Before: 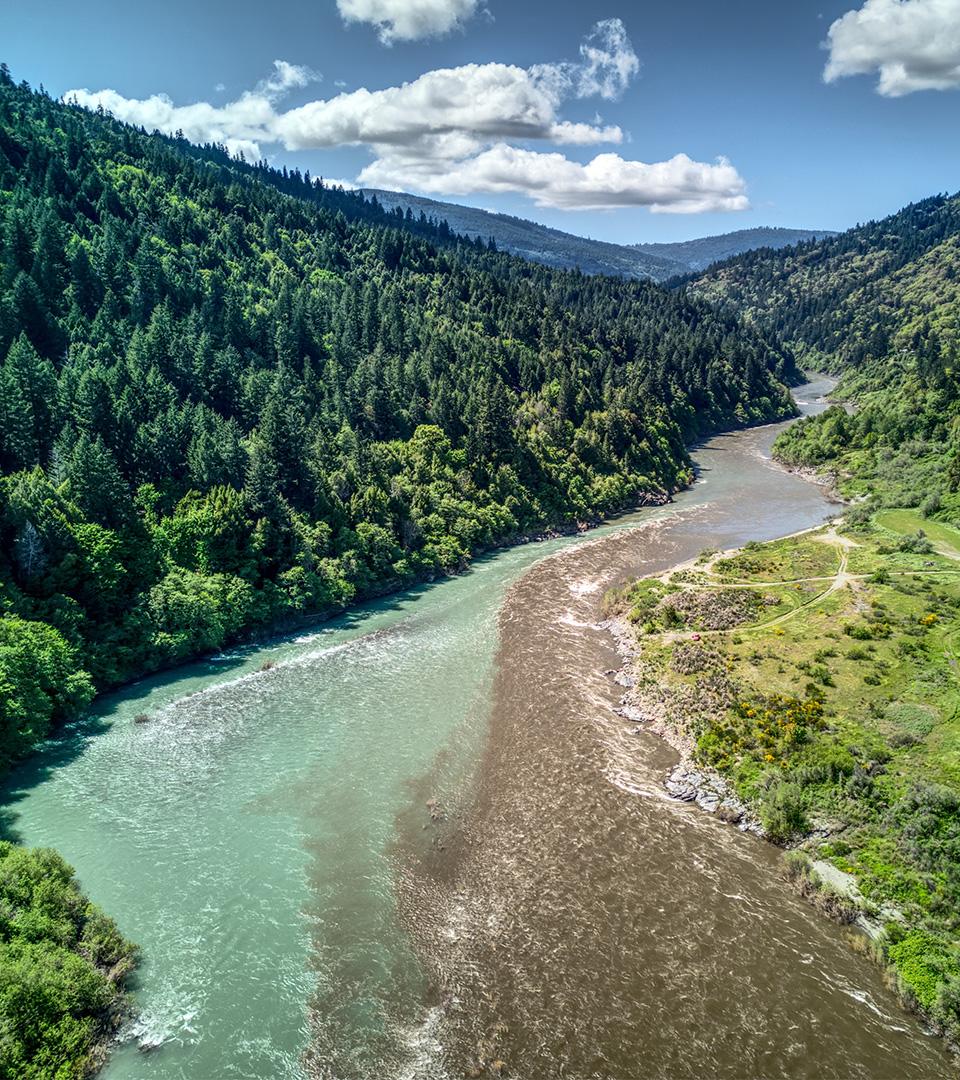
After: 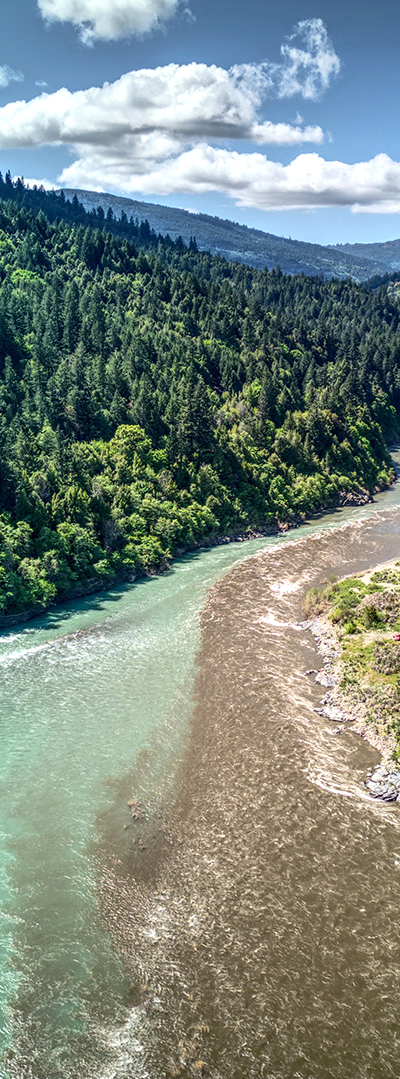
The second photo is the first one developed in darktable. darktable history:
exposure: exposure 0.2 EV, compensate highlight preservation false
crop: left 31.229%, right 27.105%
